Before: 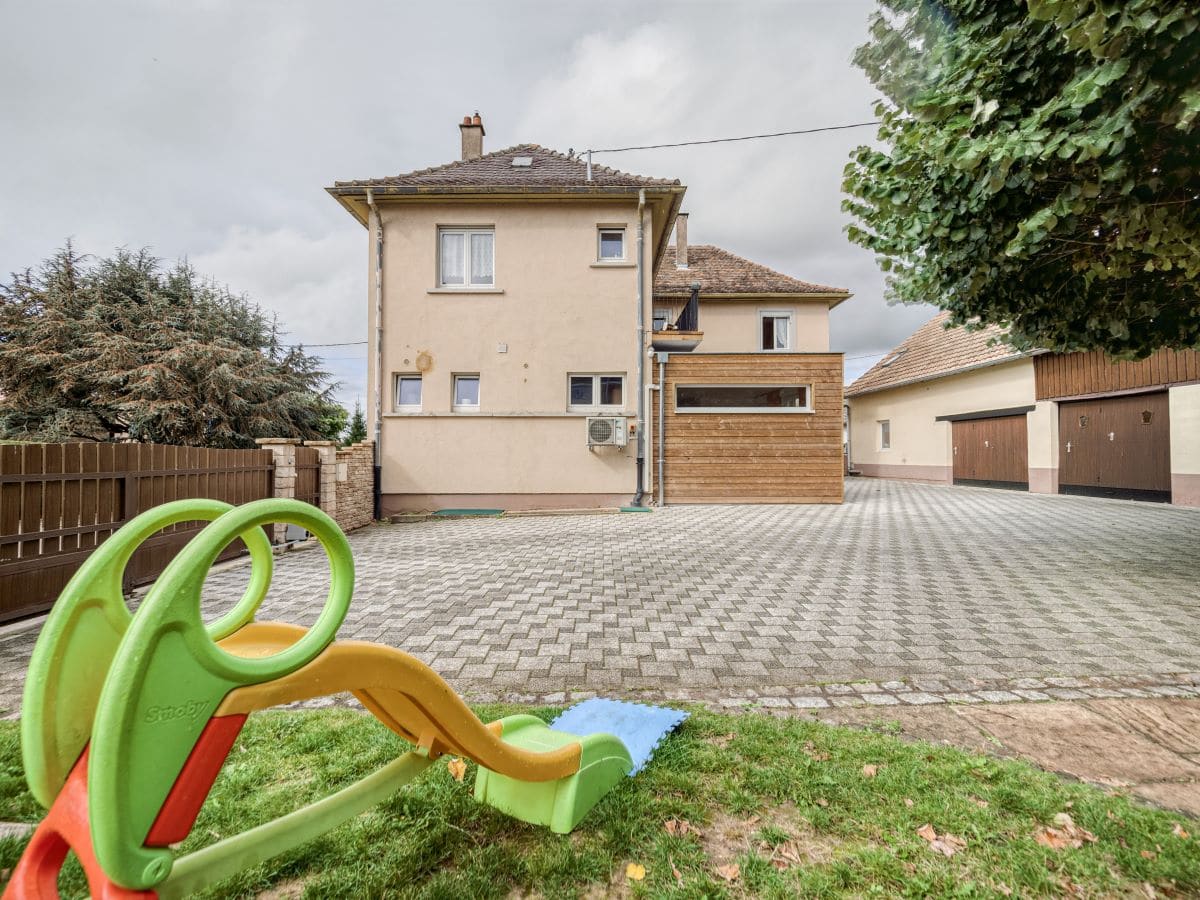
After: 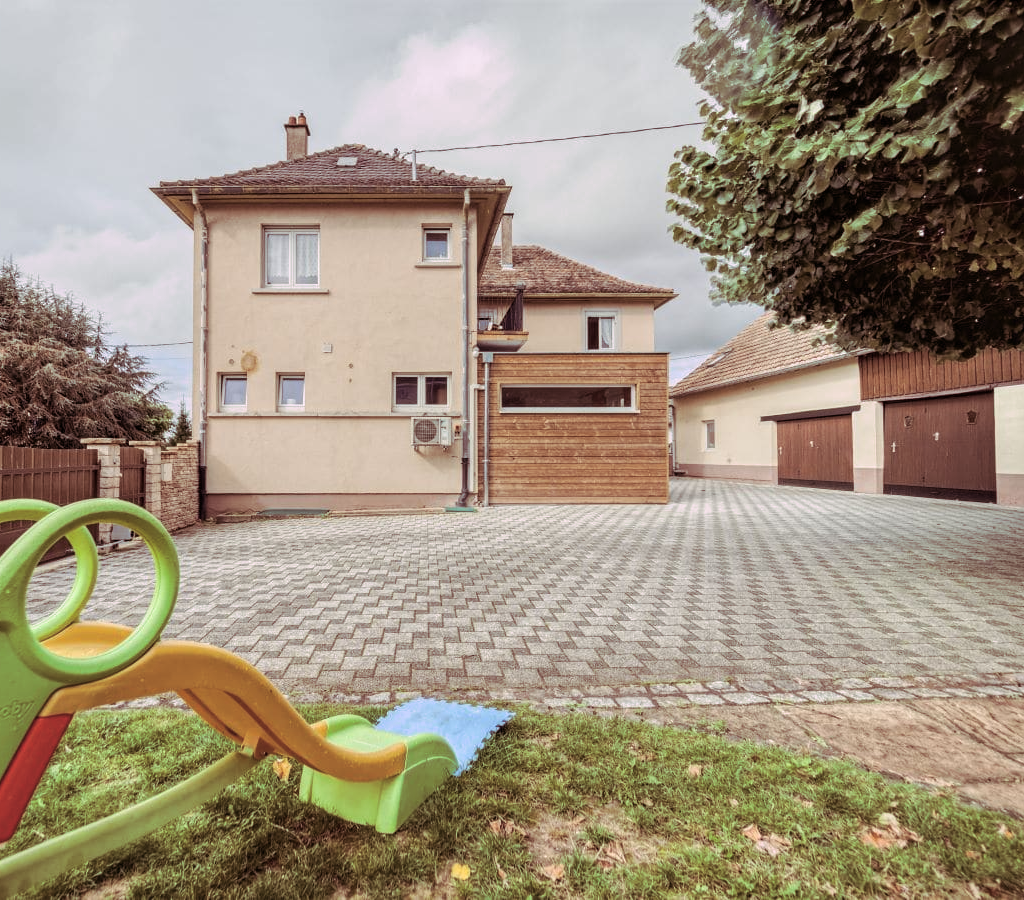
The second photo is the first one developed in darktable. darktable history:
crop and rotate: left 14.584%
split-toning: highlights › hue 298.8°, highlights › saturation 0.73, compress 41.76%
